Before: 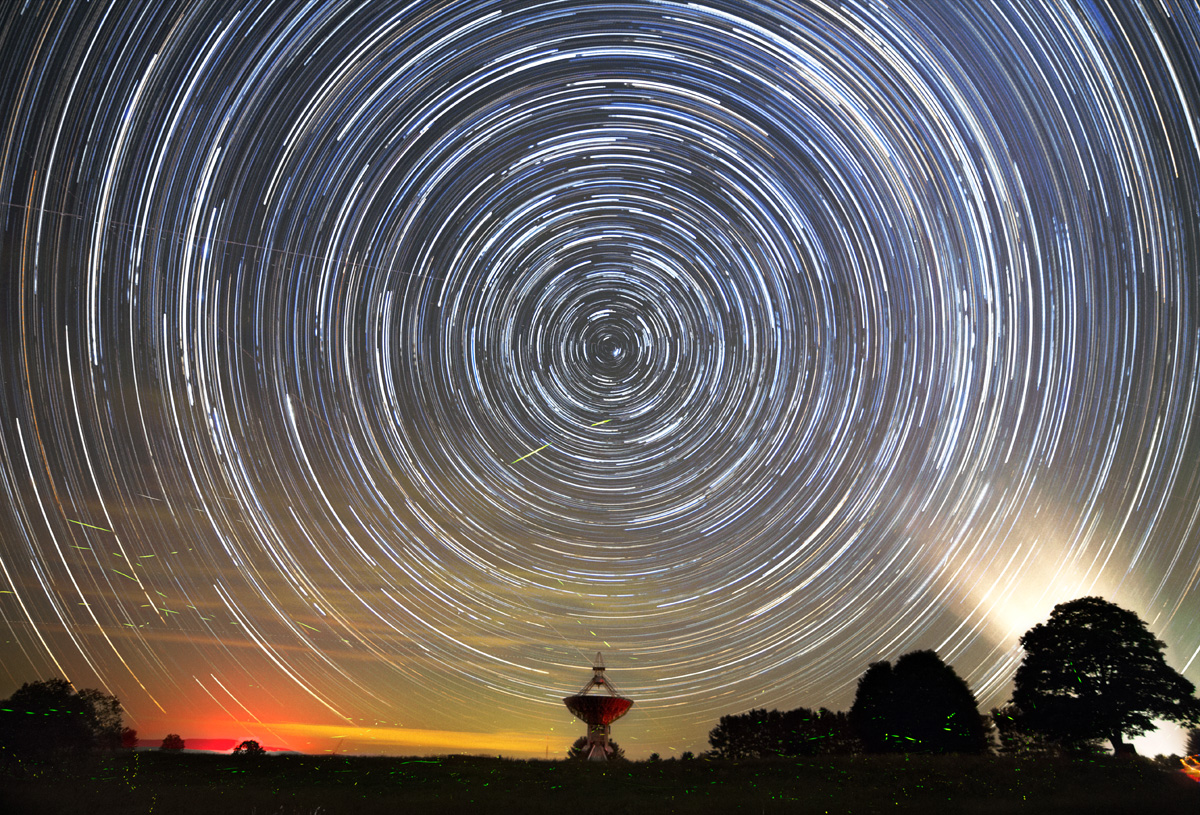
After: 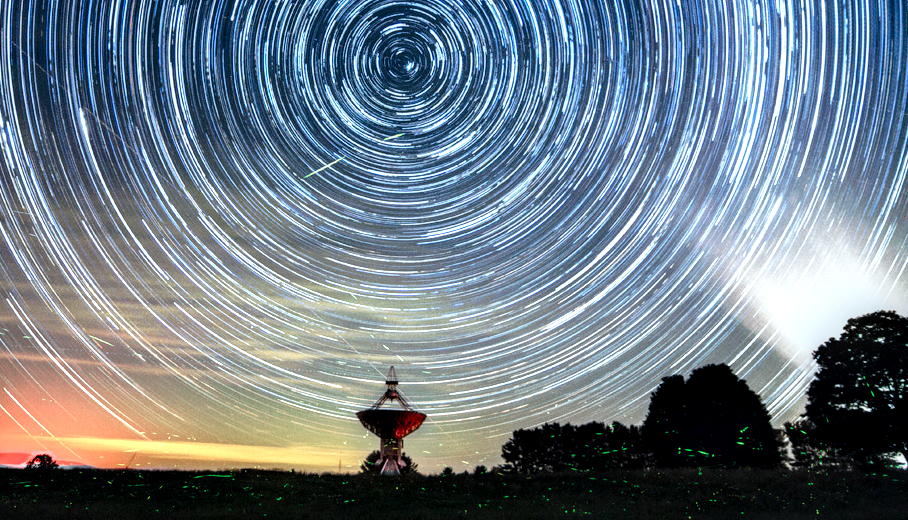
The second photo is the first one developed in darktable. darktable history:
local contrast: highlights 19%, detail 186%
crop and rotate: left 17.299%, top 35.115%, right 7.015%, bottom 1.024%
base curve: curves: ch0 [(0, 0) (0.028, 0.03) (0.121, 0.232) (0.46, 0.748) (0.859, 0.968) (1, 1)], preserve colors none
white balance: red 1.127, blue 0.943
color calibration: illuminant custom, x 0.432, y 0.395, temperature 3098 K
graduated density: rotation -0.352°, offset 57.64
